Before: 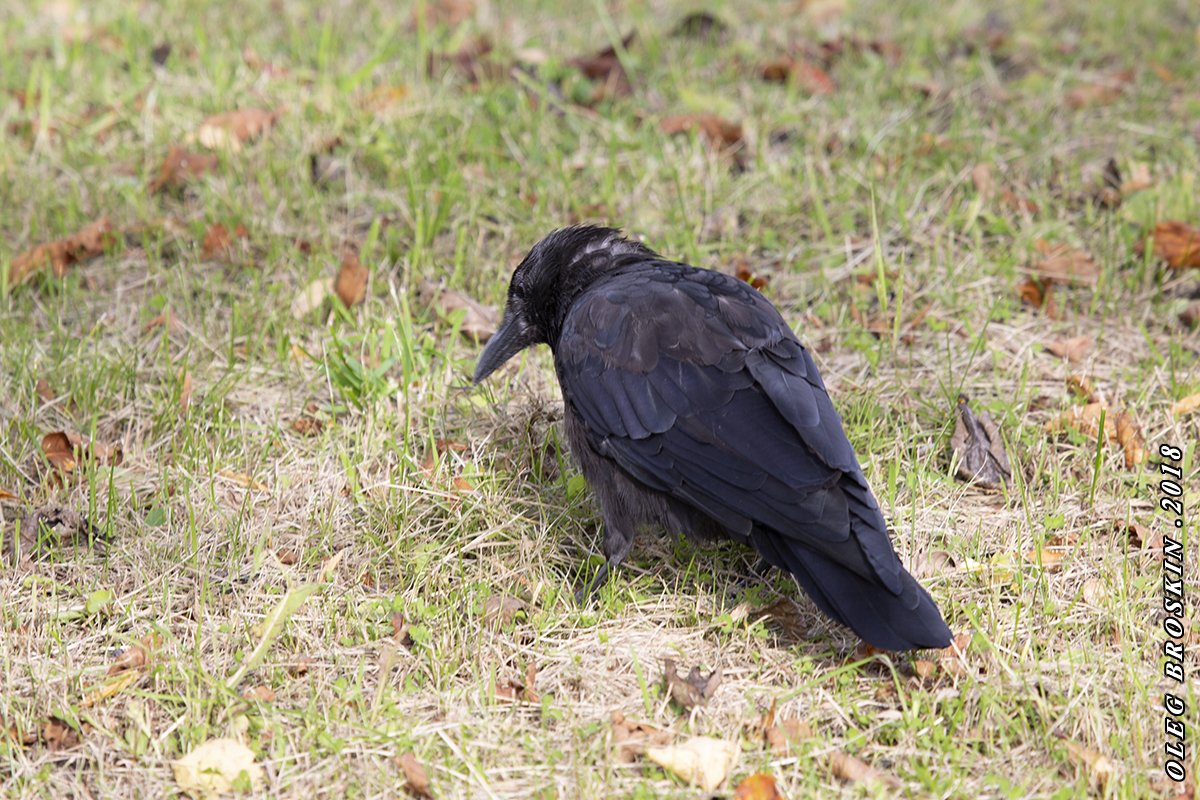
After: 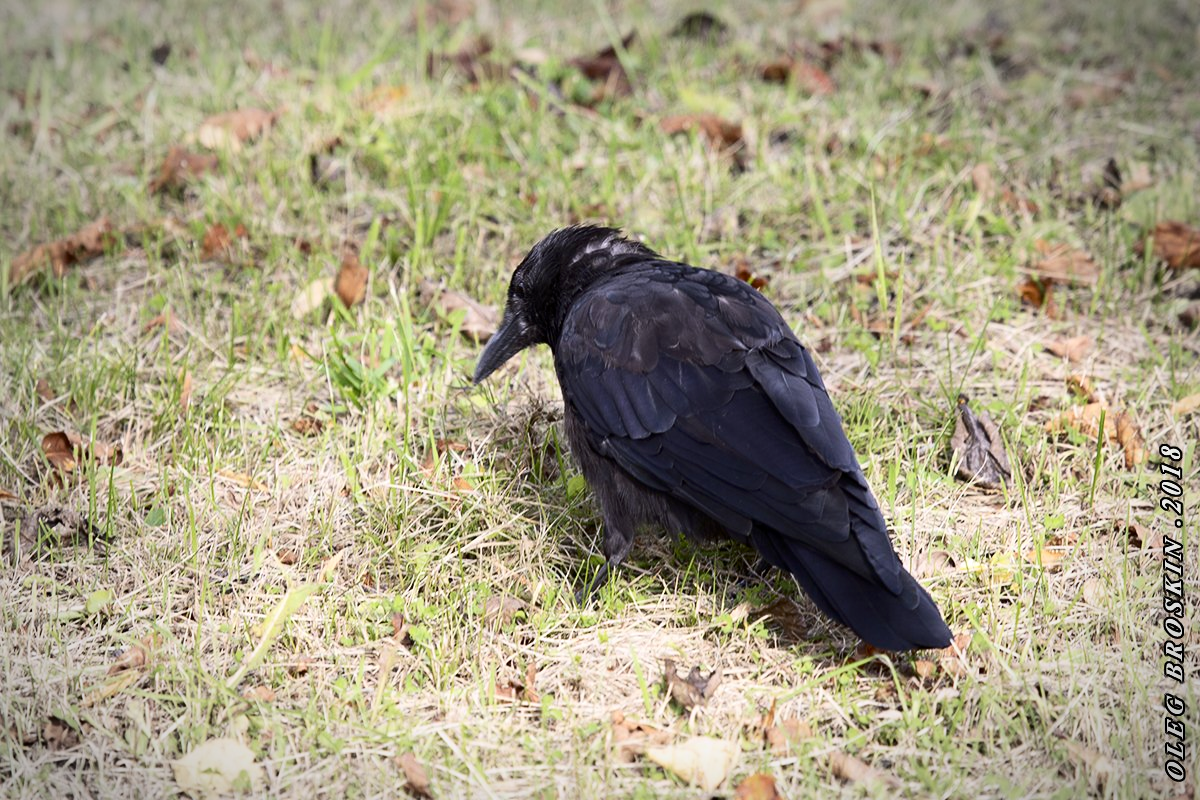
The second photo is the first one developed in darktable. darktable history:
vignetting: automatic ratio true
contrast brightness saturation: contrast 0.22
exposure: black level correction 0.001, exposure 0.014 EV, compensate highlight preservation false
